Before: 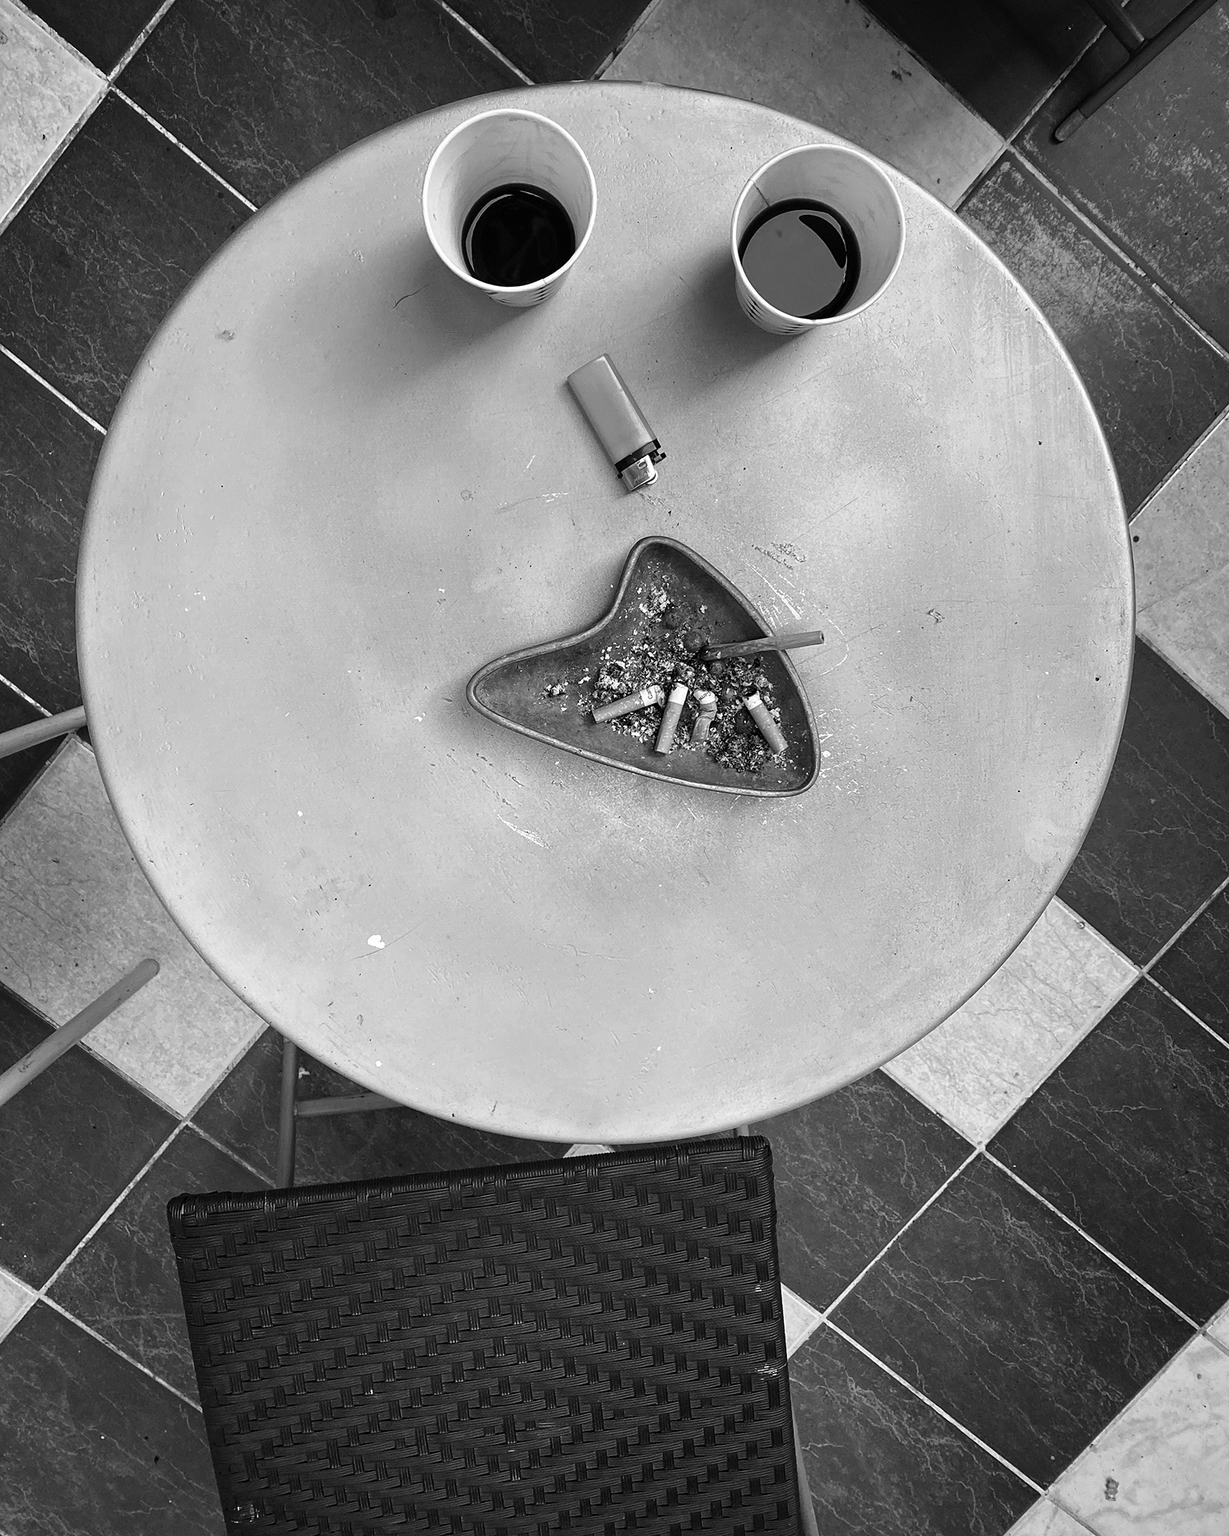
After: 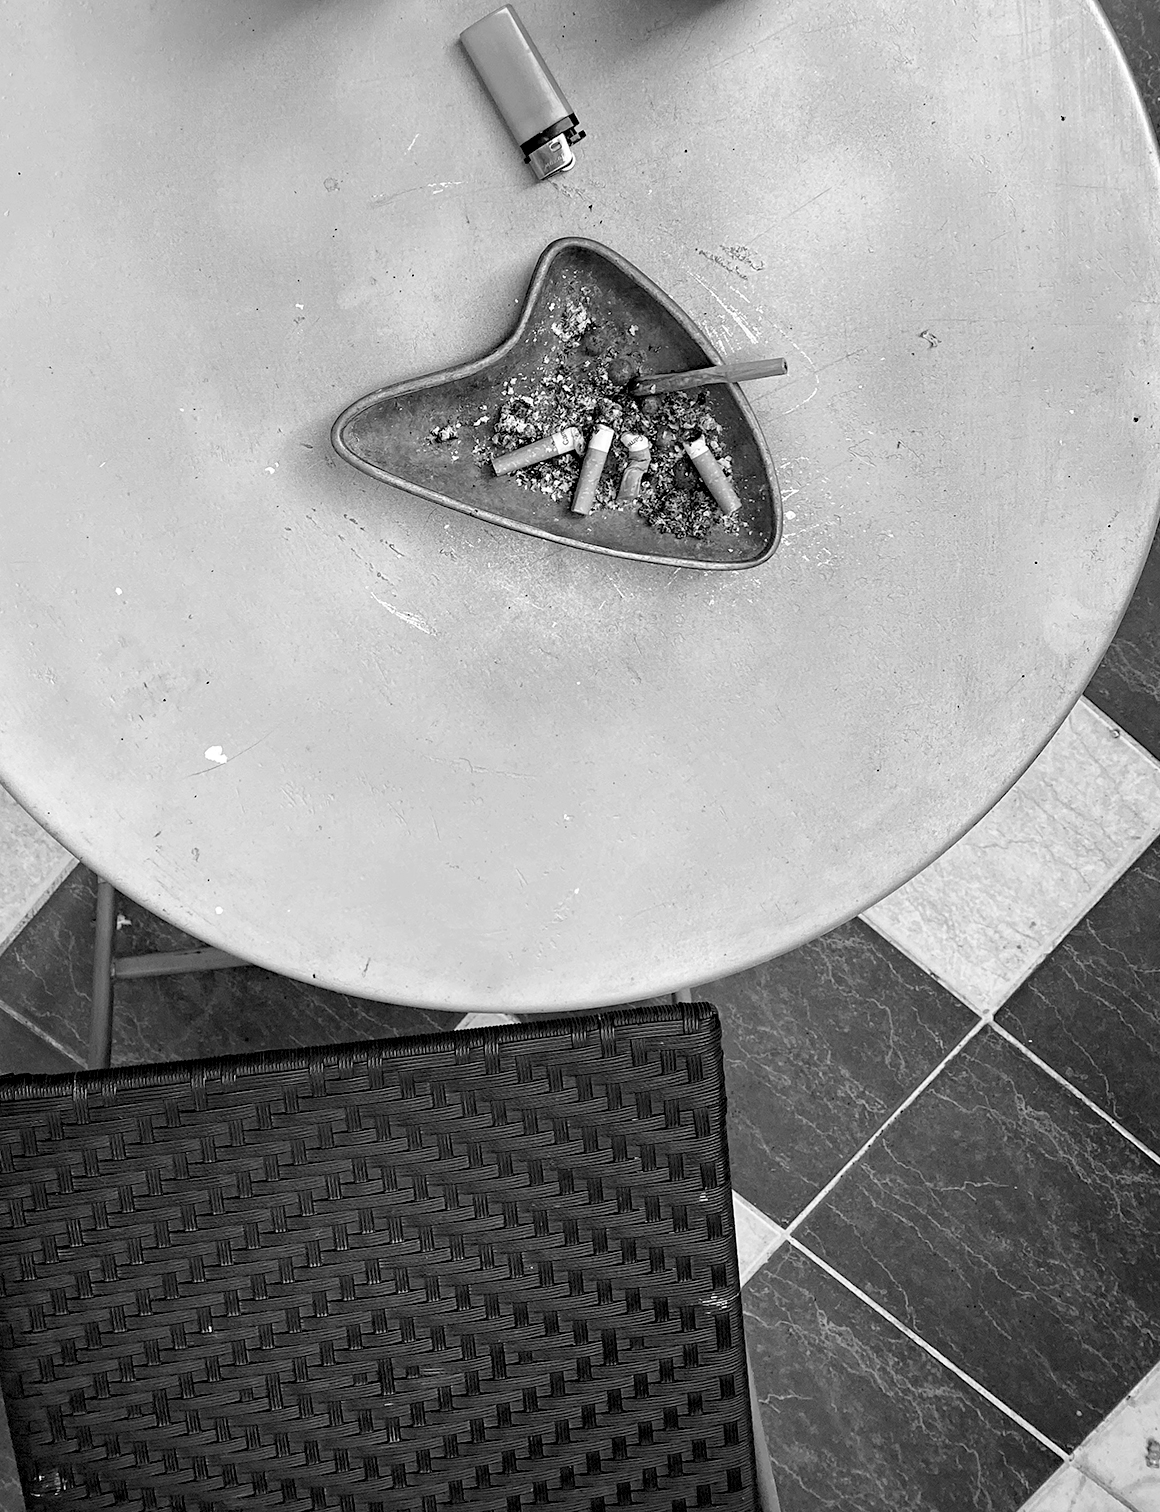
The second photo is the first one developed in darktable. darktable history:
exposure: black level correction 0.009, compensate highlight preservation false
haze removal: compatibility mode true, adaptive false
crop: left 16.871%, top 22.857%, right 9.116%
